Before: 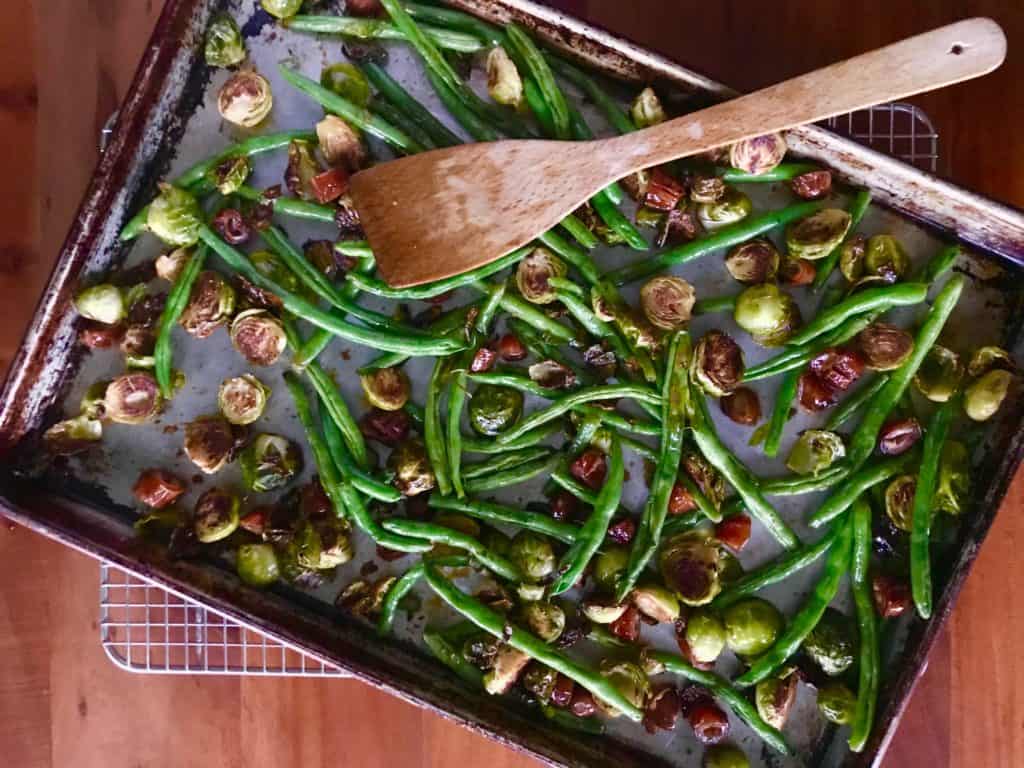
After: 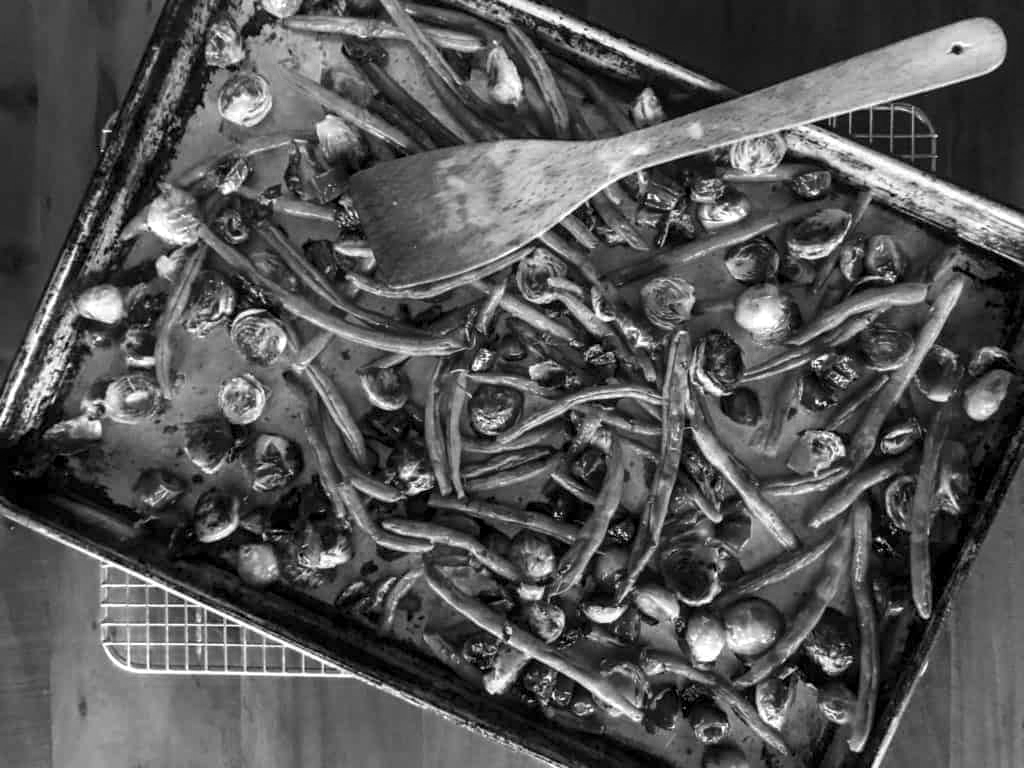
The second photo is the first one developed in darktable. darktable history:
local contrast: detail 130%
color balance rgb: linear chroma grading › global chroma 15%, perceptual saturation grading › global saturation 30%
color zones: curves: ch0 [(0.002, 0.593) (0.143, 0.417) (0.285, 0.541) (0.455, 0.289) (0.608, 0.327) (0.727, 0.283) (0.869, 0.571) (1, 0.603)]; ch1 [(0, 0) (0.143, 0) (0.286, 0) (0.429, 0) (0.571, 0) (0.714, 0) (0.857, 0)]
